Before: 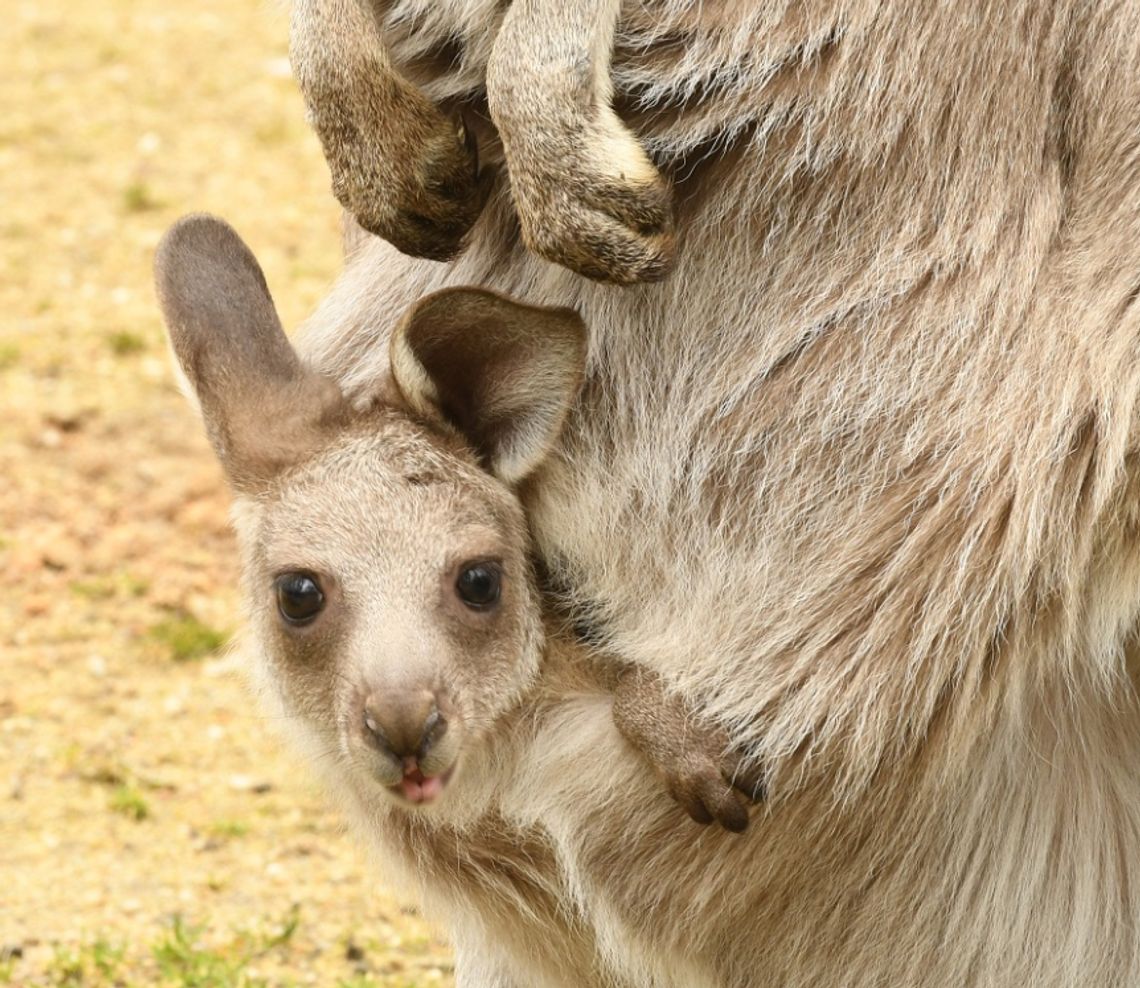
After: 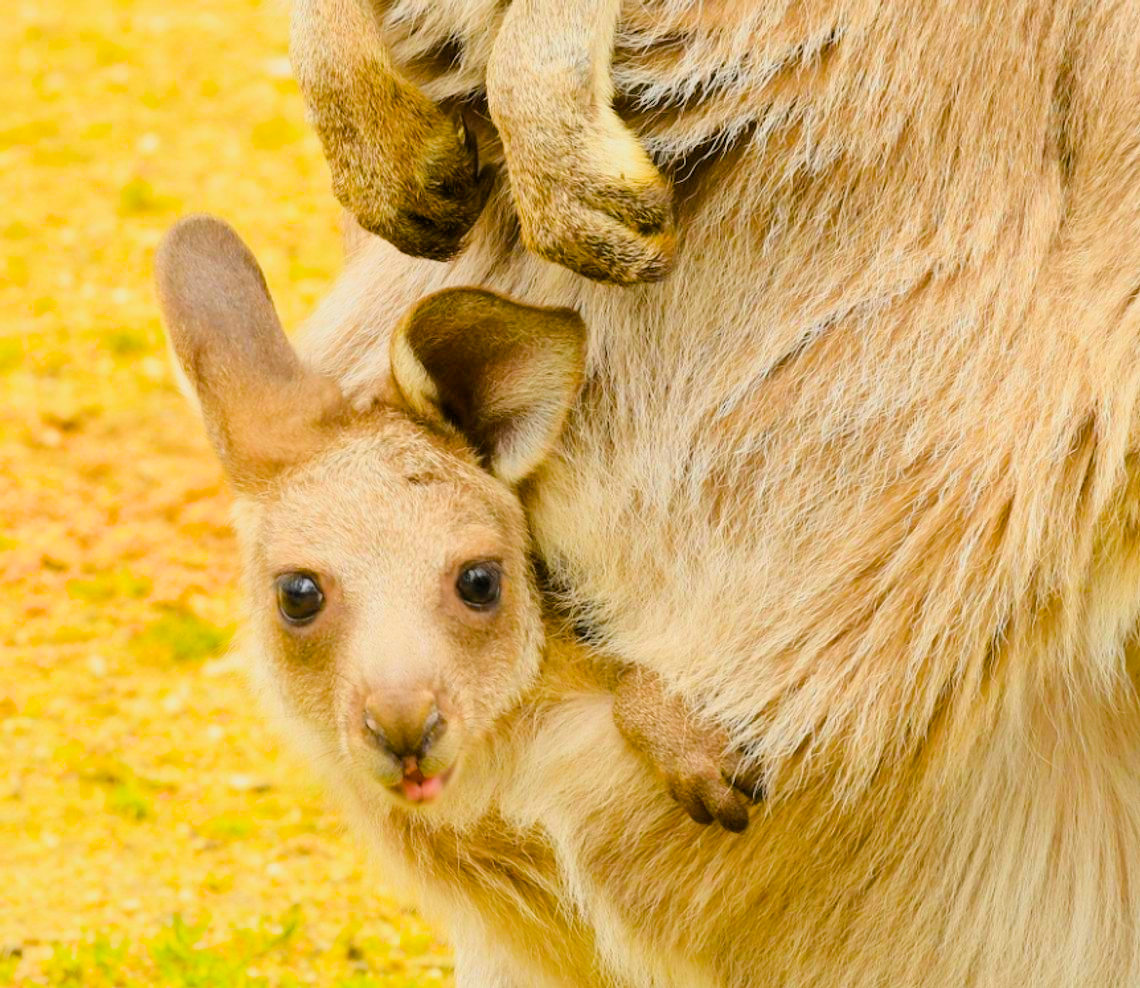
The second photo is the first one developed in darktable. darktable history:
filmic rgb: black relative exposure -7.7 EV, white relative exposure 4.37 EV, threshold 3.05 EV, target black luminance 0%, hardness 3.75, latitude 50.68%, contrast 1.066, highlights saturation mix 9.55%, shadows ↔ highlights balance -0.272%, color science v6 (2022), enable highlight reconstruction true
tone equalizer: -8 EV 1.01 EV, -7 EV 1 EV, -6 EV 1.03 EV, -5 EV 1.02 EV, -4 EV 1.02 EV, -3 EV 0.736 EV, -2 EV 0.506 EV, -1 EV 0.226 EV, edges refinement/feathering 500, mask exposure compensation -1.57 EV, preserve details no
color balance rgb: perceptual saturation grading › global saturation 19.528%, global vibrance 59.504%
